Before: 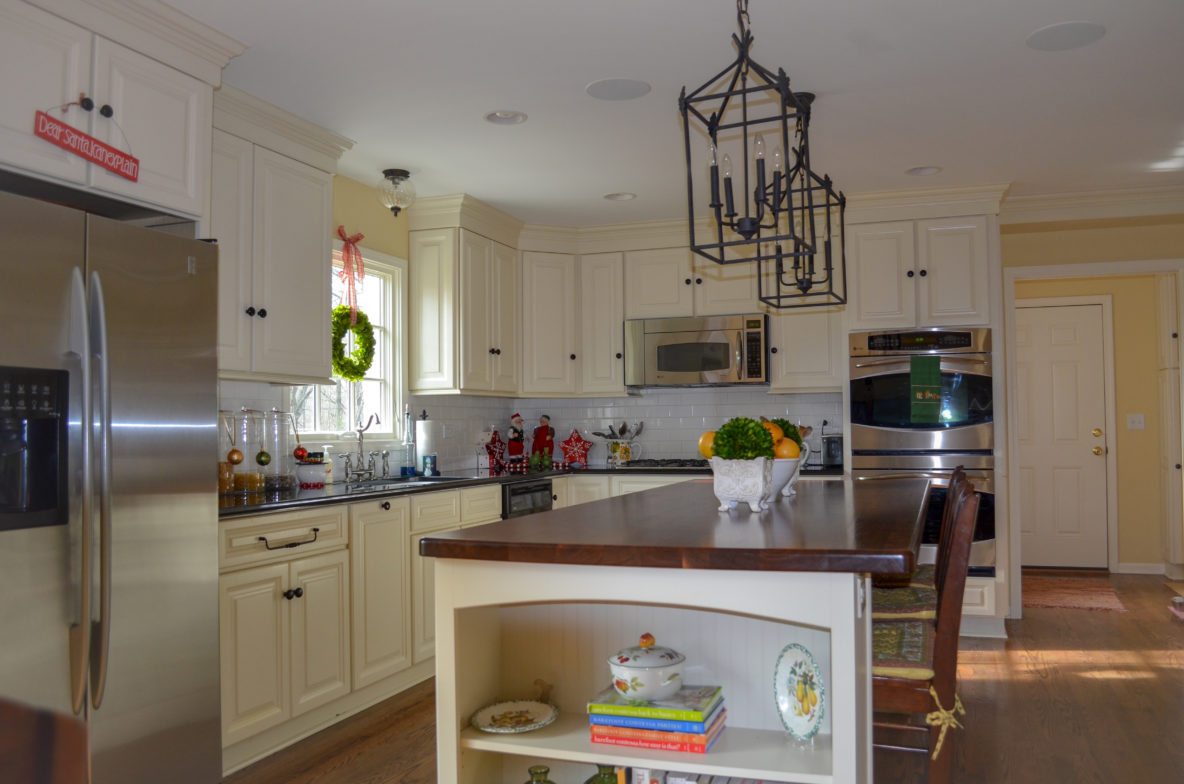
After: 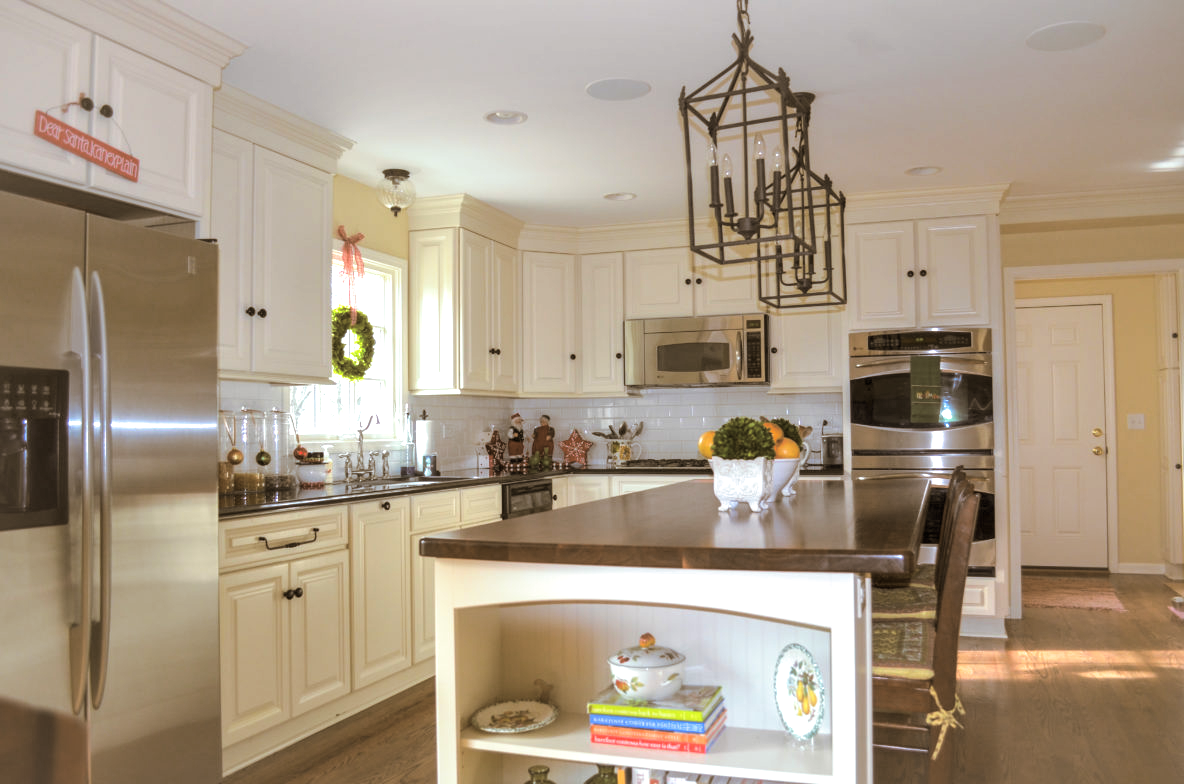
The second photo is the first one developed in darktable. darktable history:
exposure: black level correction 0, exposure 0.953 EV, compensate exposure bias true, compensate highlight preservation false
split-toning: shadows › hue 37.98°, highlights › hue 185.58°, balance -55.261
contrast brightness saturation: saturation -0.05
